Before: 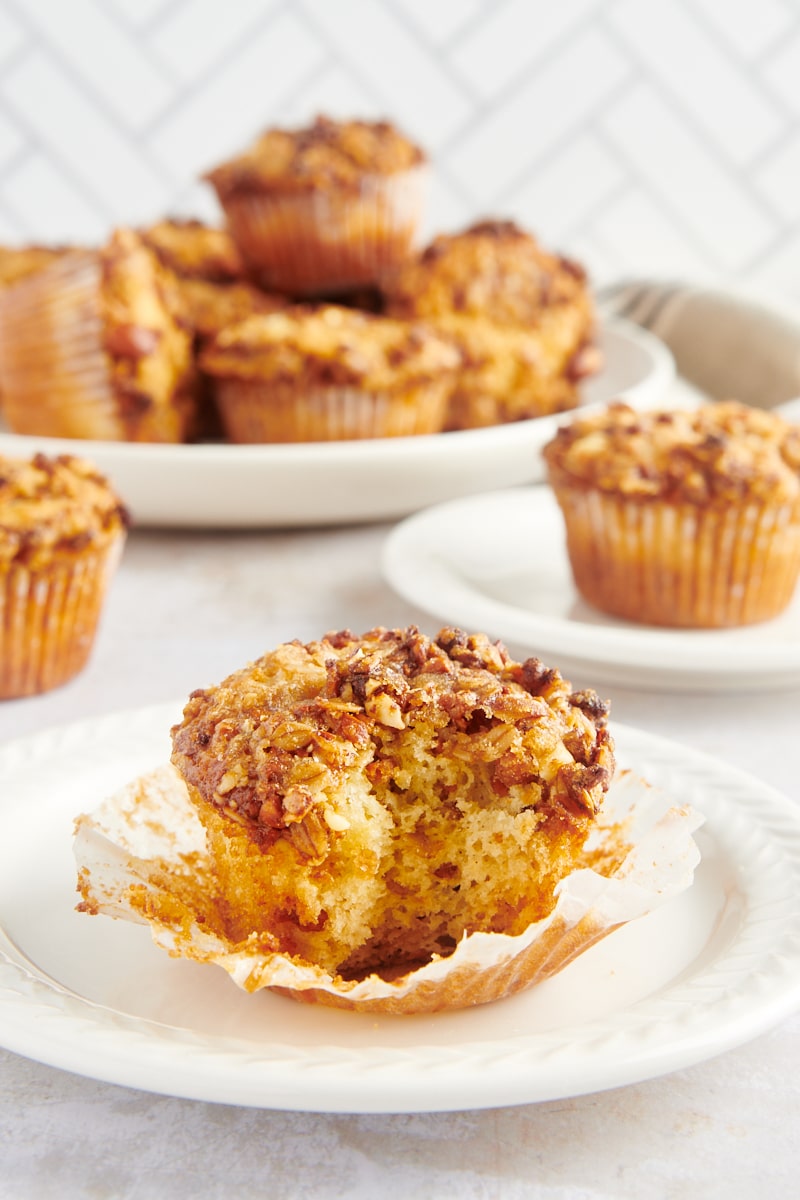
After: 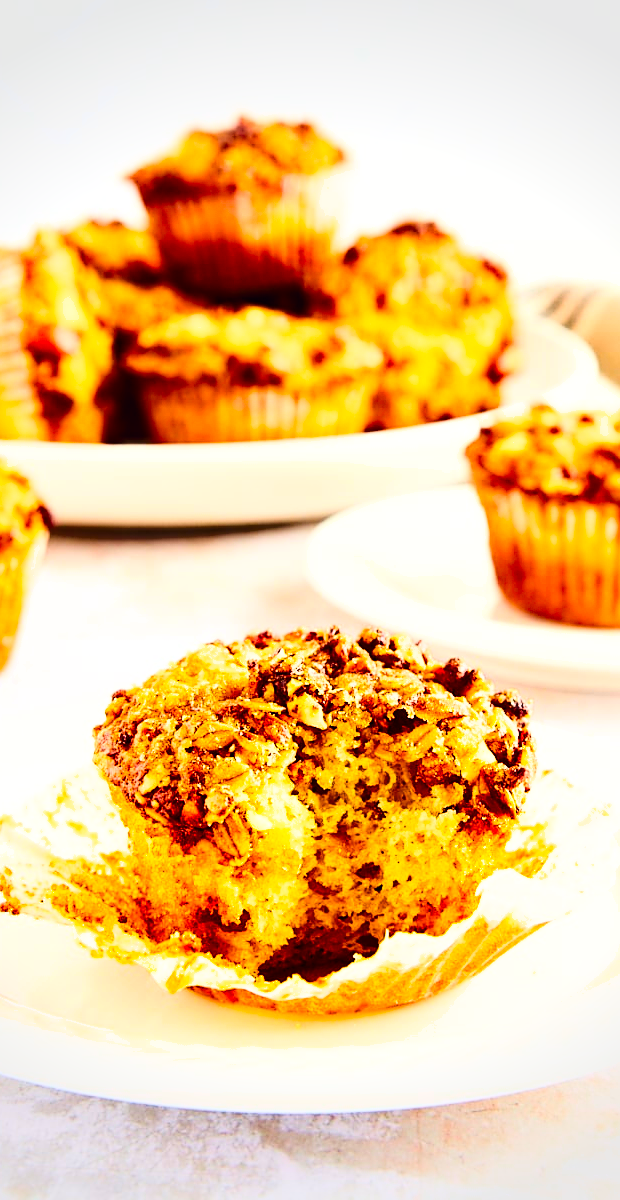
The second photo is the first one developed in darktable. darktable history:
vignetting: fall-off start 77.41%, fall-off radius 27.2%, brightness -0.19, saturation -0.307, width/height ratio 0.965
color balance rgb: shadows lift › luminance -9.551%, global offset › chroma 0.091%, global offset › hue 253.59°, perceptual saturation grading › global saturation 20%, perceptual saturation grading › highlights -25.754%, perceptual saturation grading › shadows 49.692%, perceptual brilliance grading › highlights 10.403%, perceptual brilliance grading › shadows -10.554%, global vibrance 42.682%
crop: left 9.869%, right 12.579%
shadows and highlights: shadows 52.63, soften with gaussian
sharpen: on, module defaults
base curve: curves: ch0 [(0, 0) (0, 0) (0.002, 0.001) (0.008, 0.003) (0.019, 0.011) (0.037, 0.037) (0.064, 0.11) (0.102, 0.232) (0.152, 0.379) (0.216, 0.524) (0.296, 0.665) (0.394, 0.789) (0.512, 0.881) (0.651, 0.945) (0.813, 0.986) (1, 1)]
